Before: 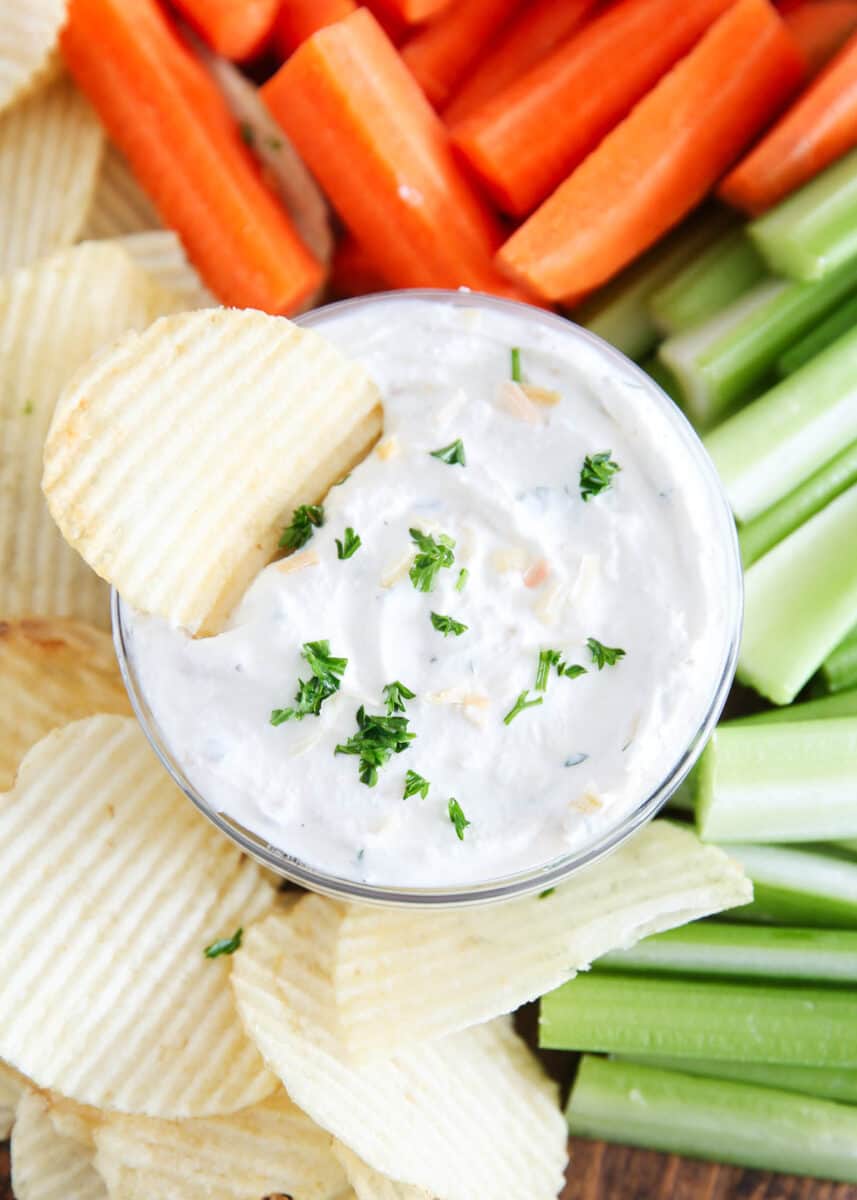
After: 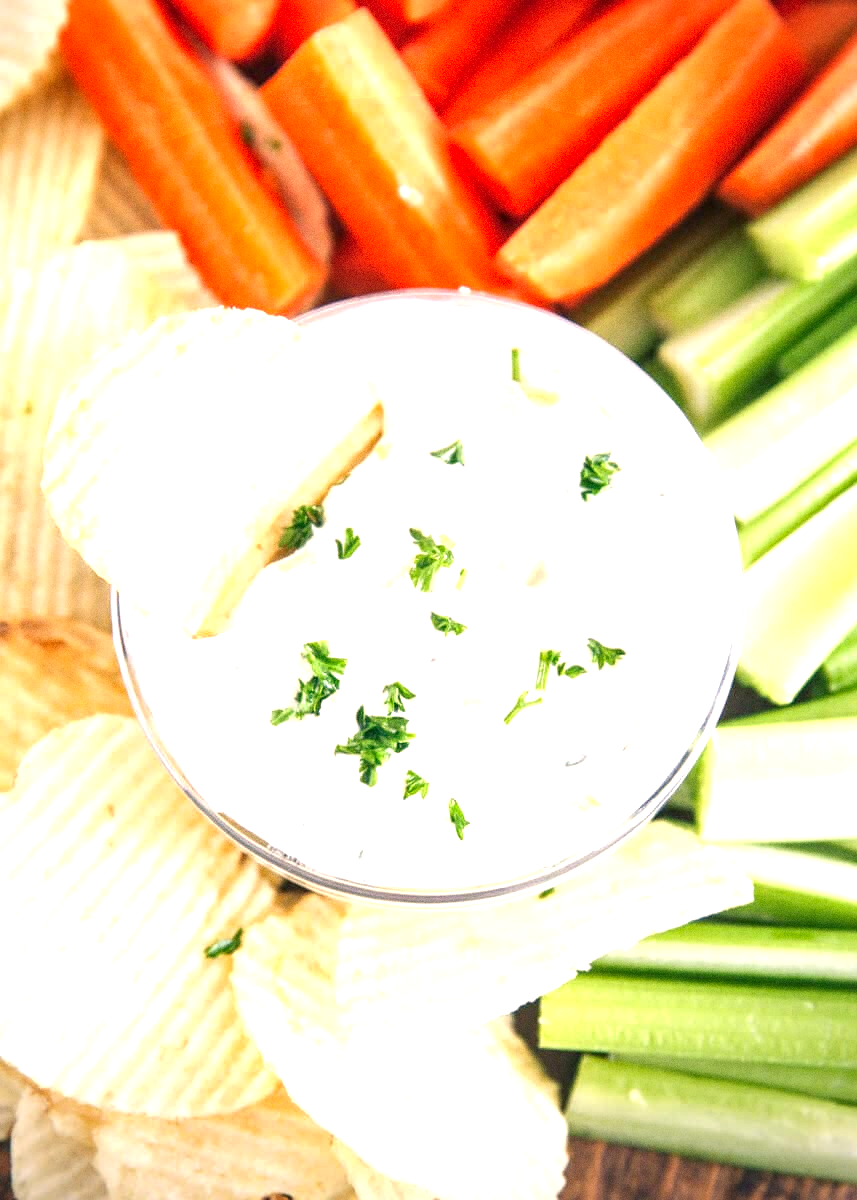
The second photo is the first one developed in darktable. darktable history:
local contrast: on, module defaults
exposure: black level correction 0, exposure 0.95 EV, compensate exposure bias true, compensate highlight preservation false
vignetting: fall-off start 97.23%, saturation -0.024, center (-0.033, -0.042), width/height ratio 1.179, unbound false
color balance rgb: shadows lift › chroma 5.41%, shadows lift › hue 240°, highlights gain › chroma 3.74%, highlights gain › hue 60°, saturation formula JzAzBz (2021)
grain: coarseness 0.47 ISO
